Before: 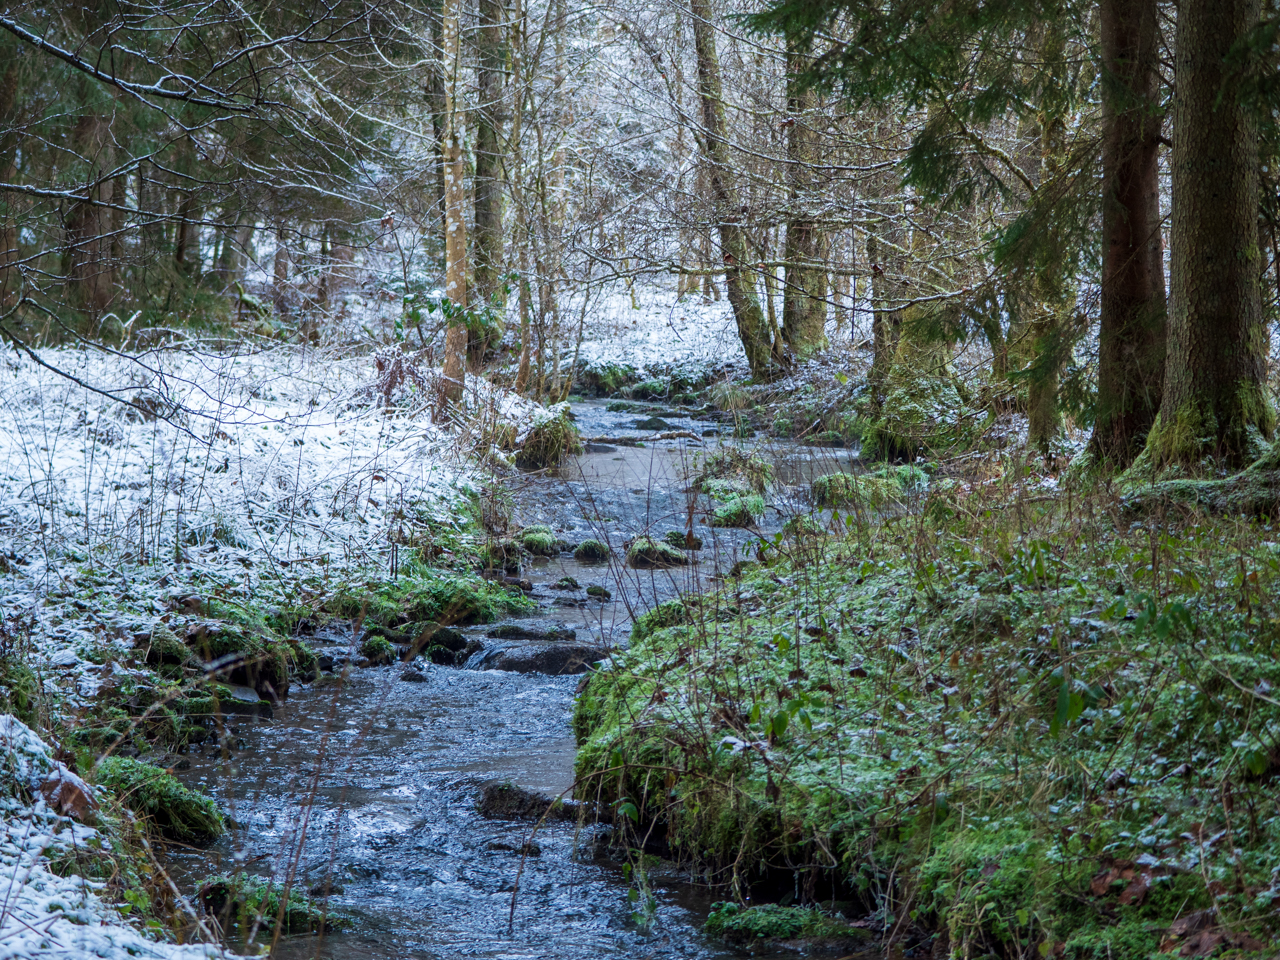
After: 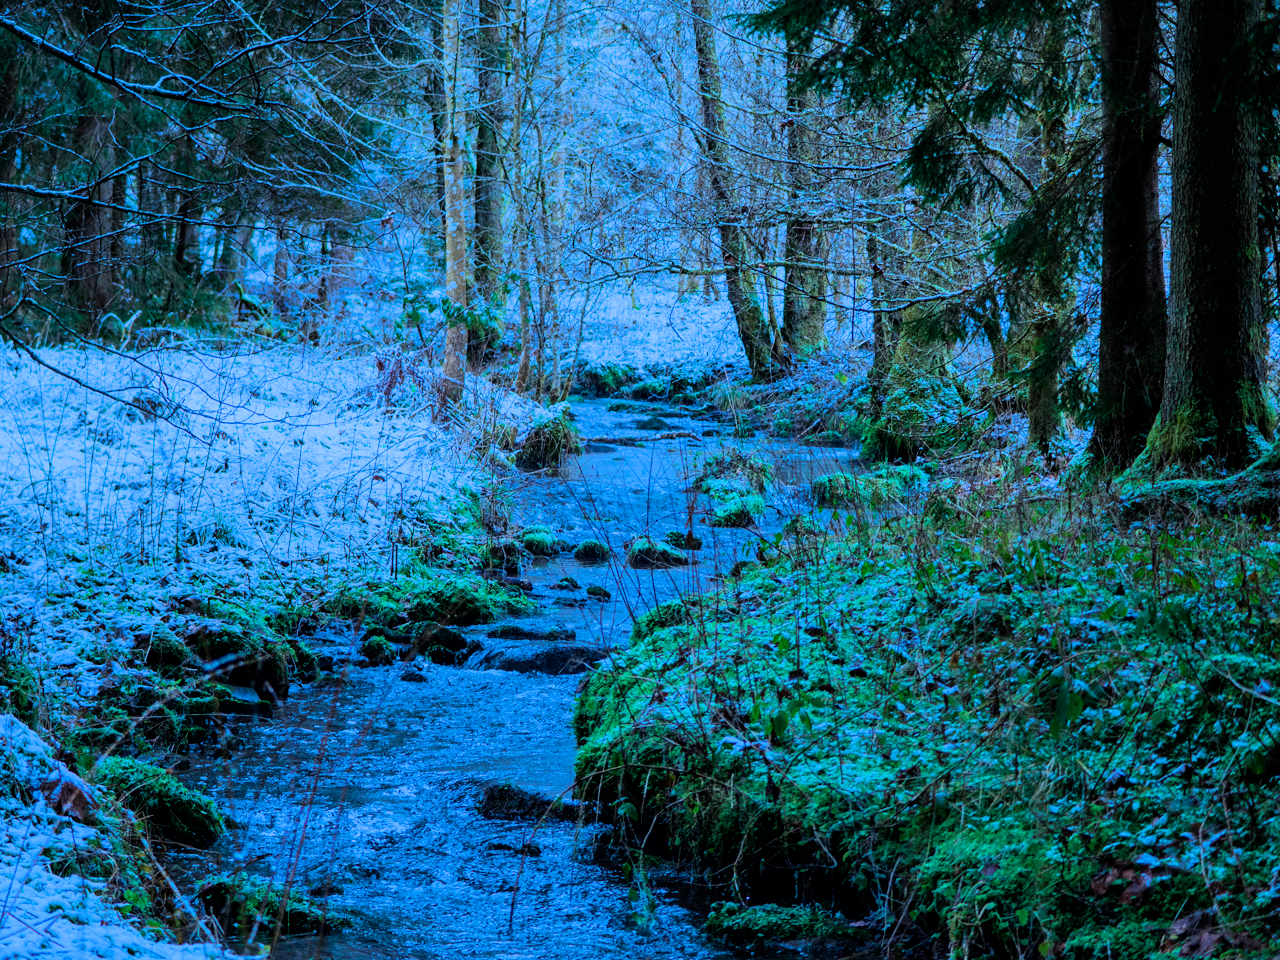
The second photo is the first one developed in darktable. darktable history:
filmic rgb: black relative exposure -5.77 EV, white relative exposure 3.39 EV, hardness 3.66, contrast 1.257, color science v6 (2022)
color calibration: illuminant custom, x 0.413, y 0.395, temperature 3350.12 K
color balance rgb: linear chroma grading › shadows -2.85%, linear chroma grading › global chroma 8.91%, perceptual saturation grading › global saturation 26.59%, global vibrance 18.51%
